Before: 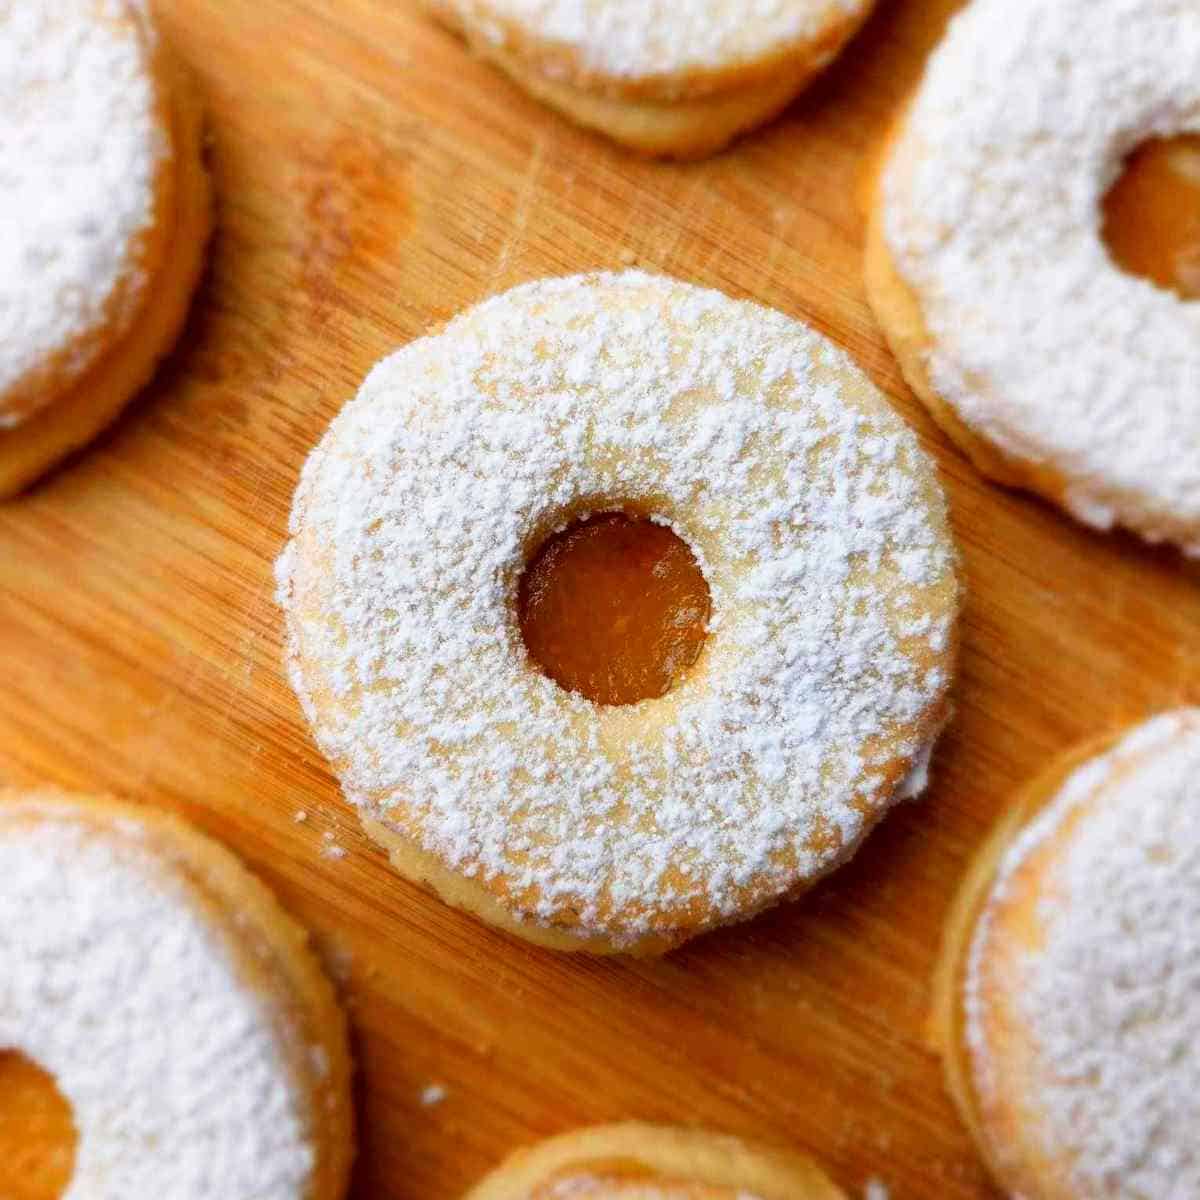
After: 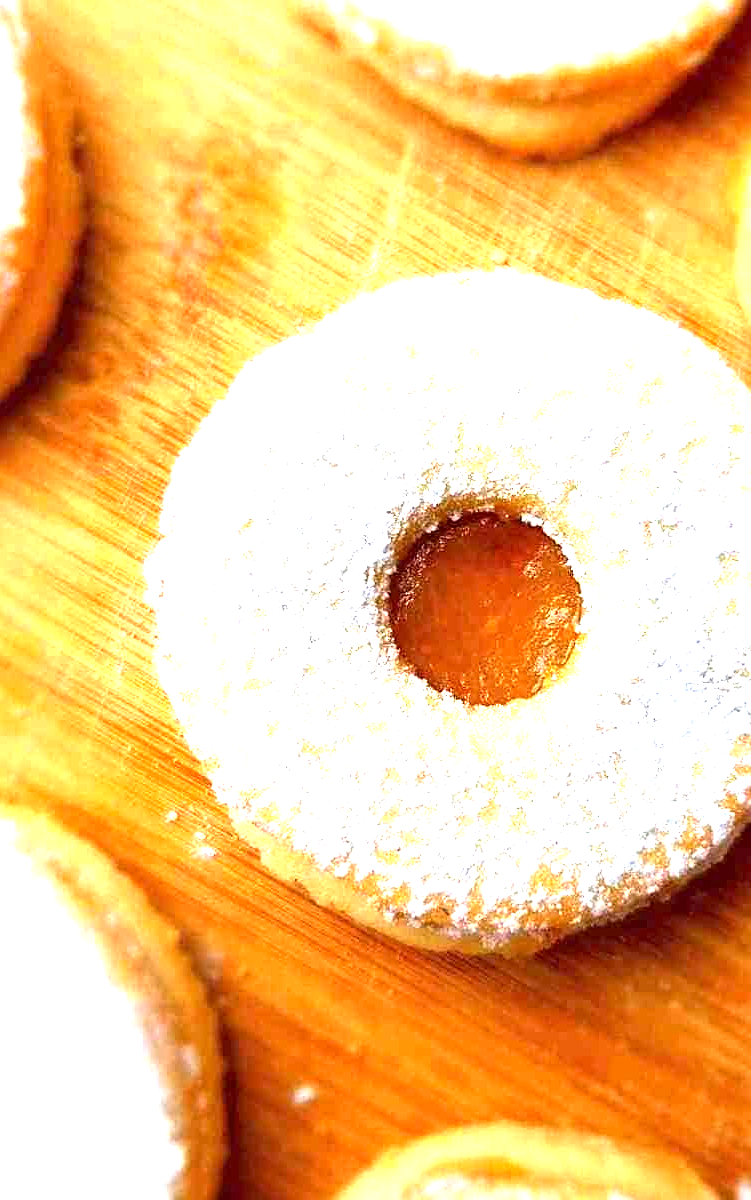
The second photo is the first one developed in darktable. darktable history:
exposure: exposure 1.506 EV, compensate exposure bias true, compensate highlight preservation false
sharpen: on, module defaults
crop: left 10.77%, right 26.574%
